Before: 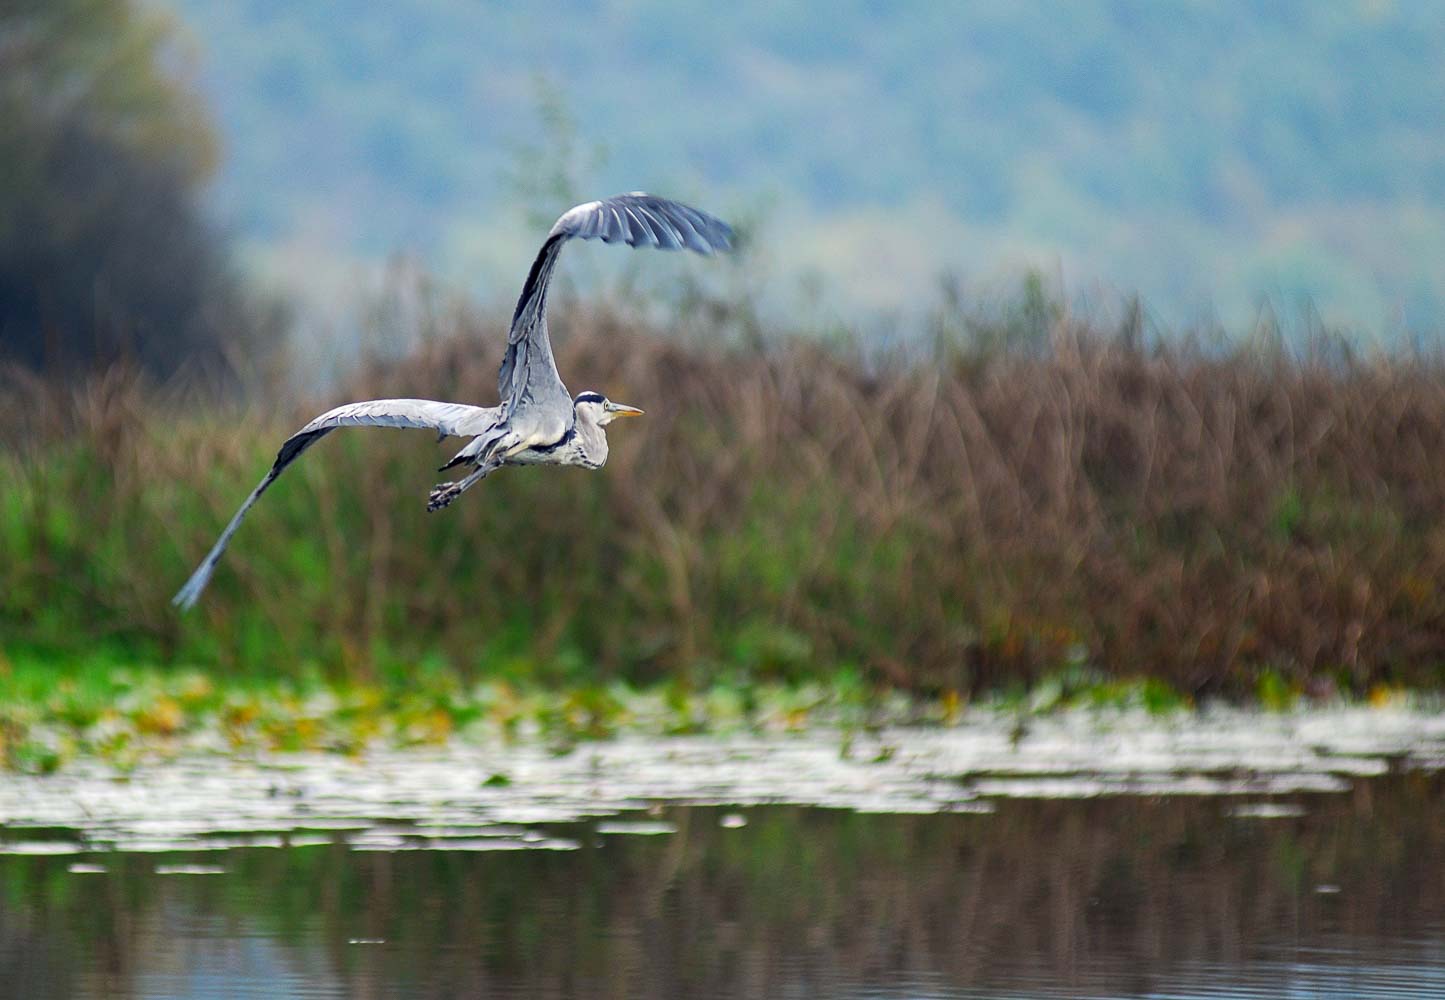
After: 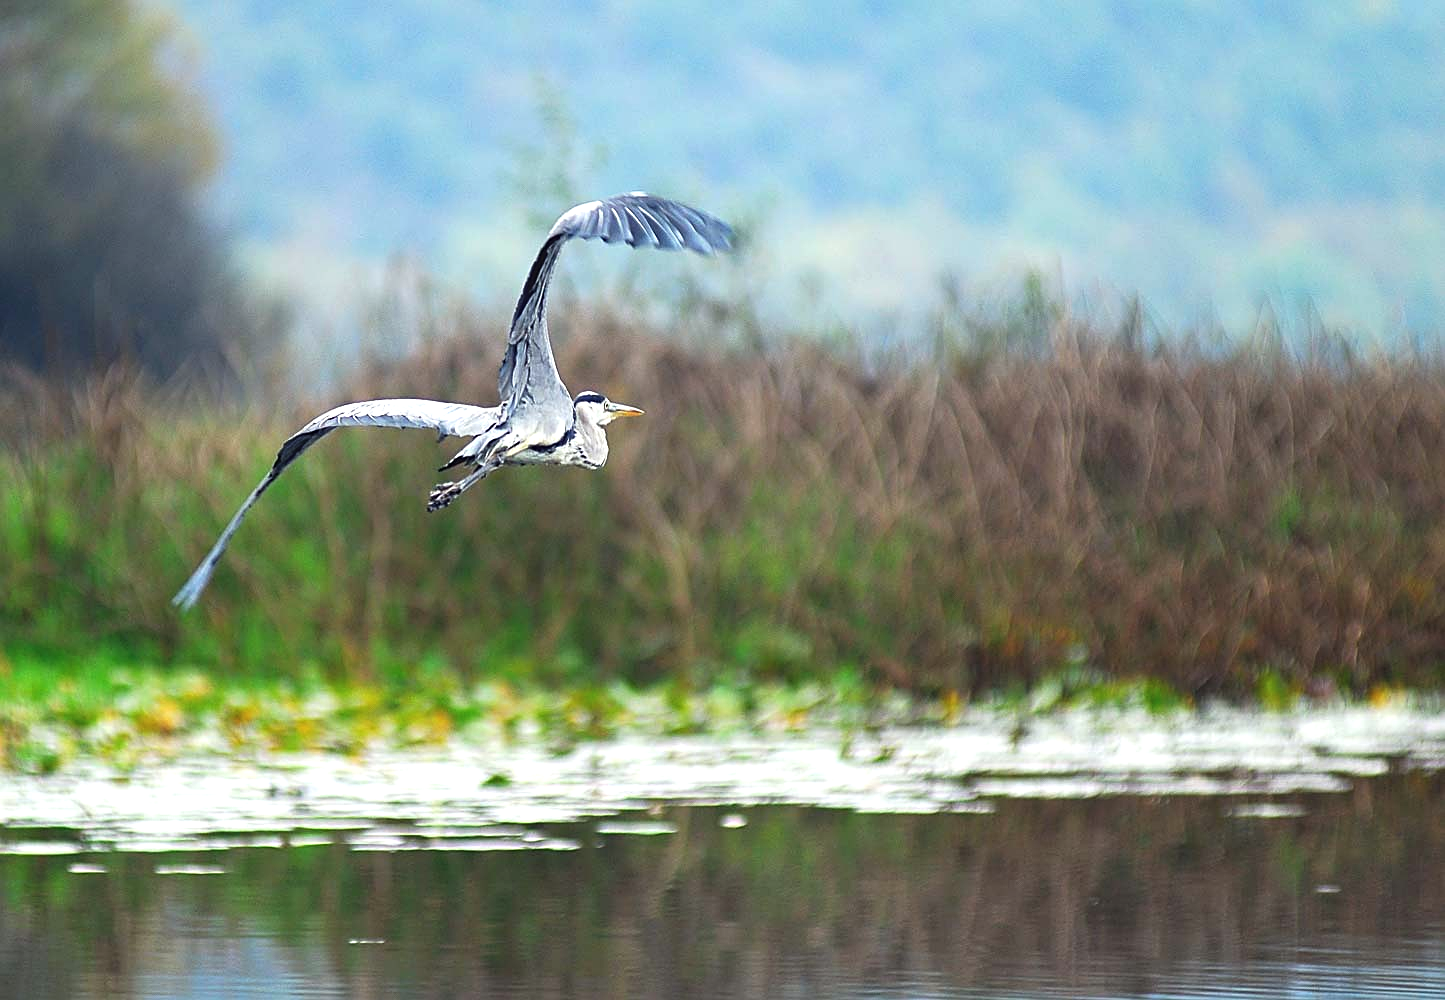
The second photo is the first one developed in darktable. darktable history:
white balance: red 0.978, blue 0.999
sharpen: on, module defaults
exposure: black level correction -0.005, exposure 0.622 EV, compensate highlight preservation false
